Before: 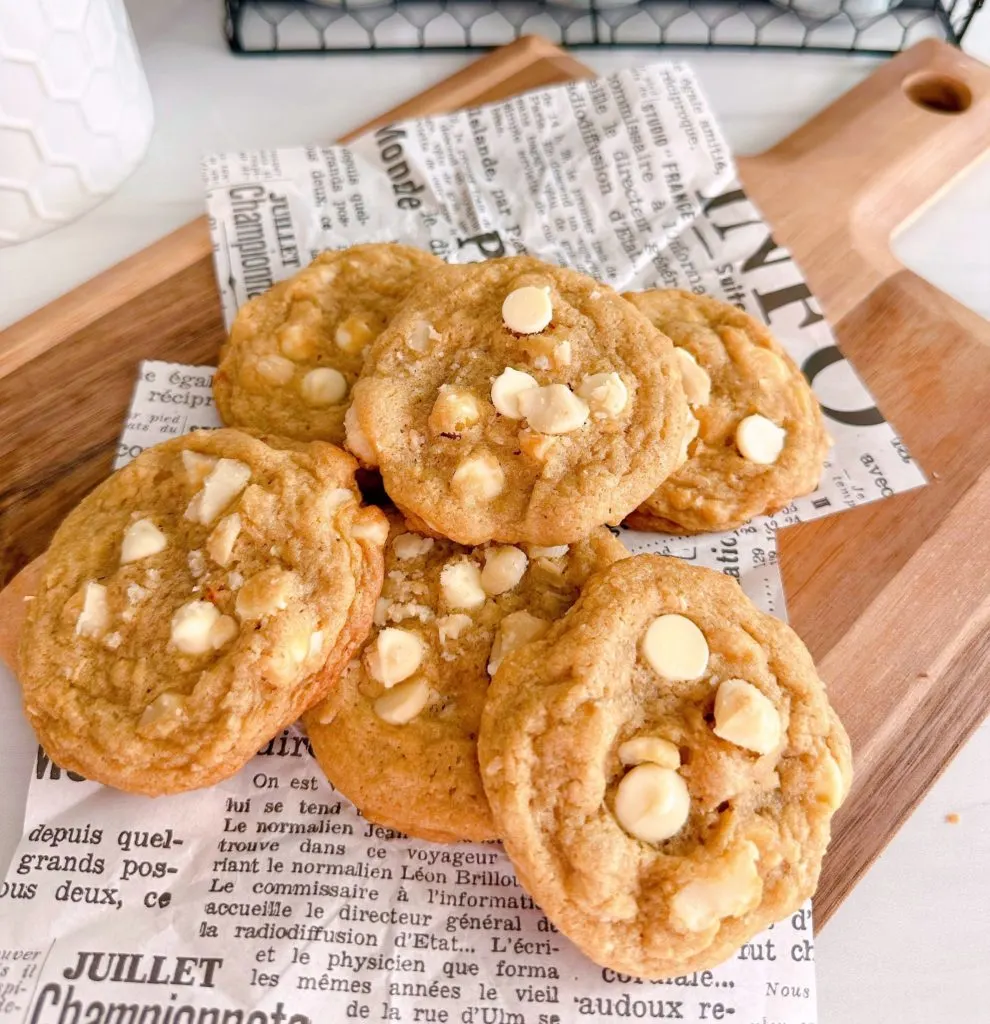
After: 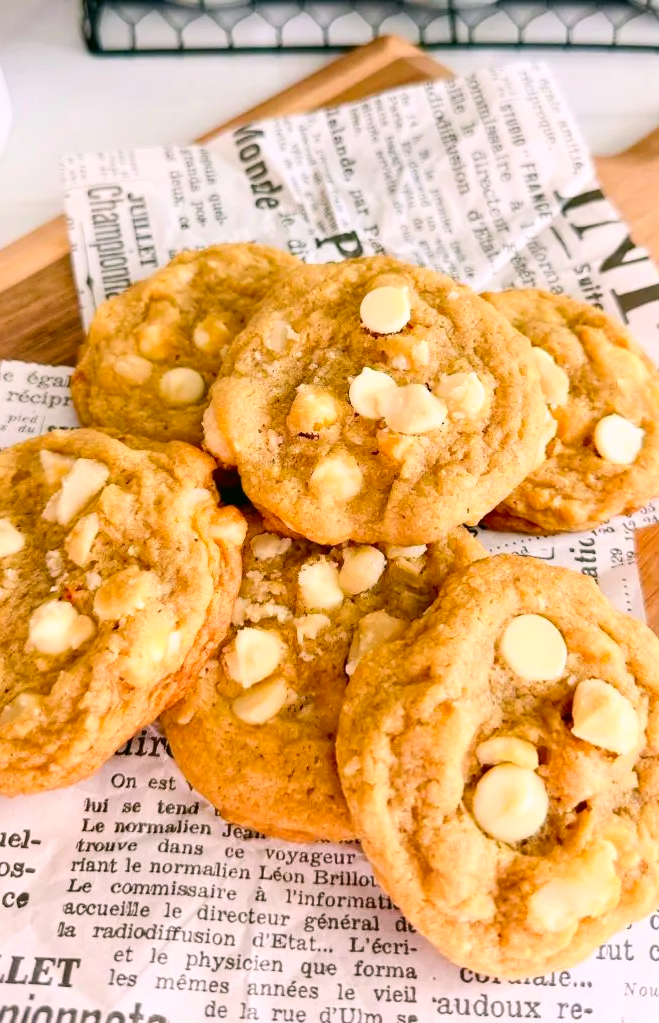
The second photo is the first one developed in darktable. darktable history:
white balance: red 0.98, blue 1.034
contrast brightness saturation: contrast 0.23, brightness 0.1, saturation 0.29
crop and rotate: left 14.436%, right 18.898%
color correction: highlights a* 4.02, highlights b* 4.98, shadows a* -7.55, shadows b* 4.98
